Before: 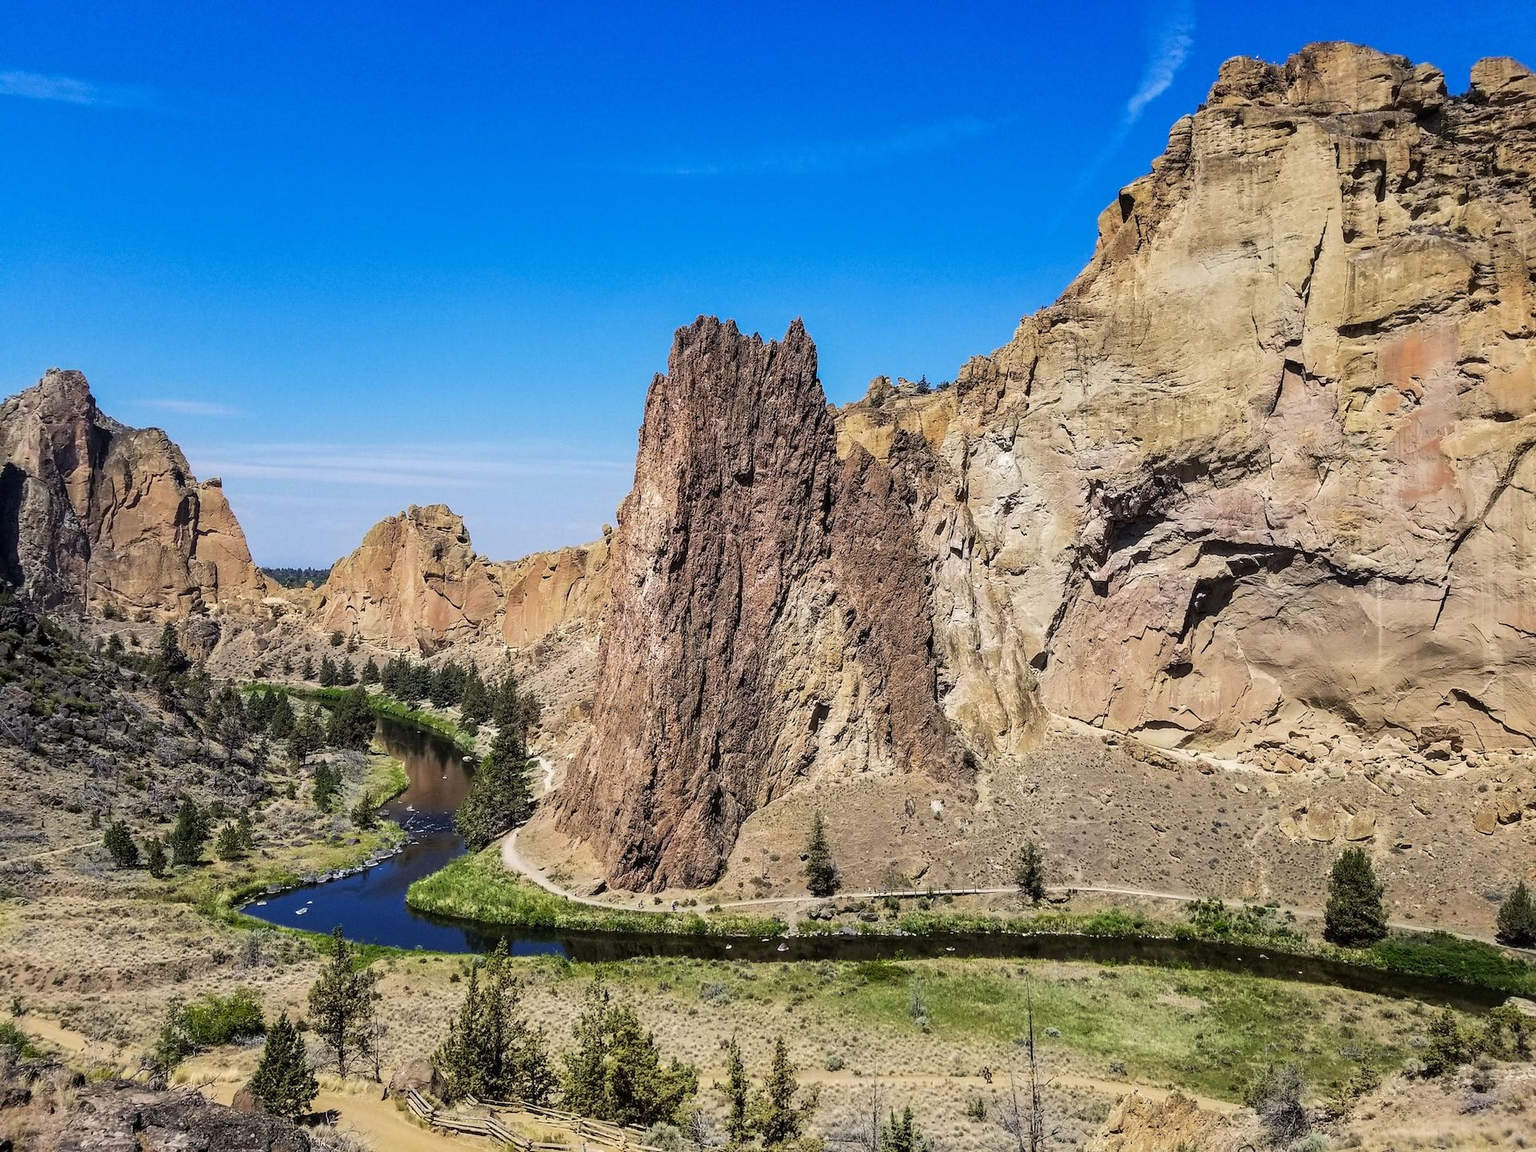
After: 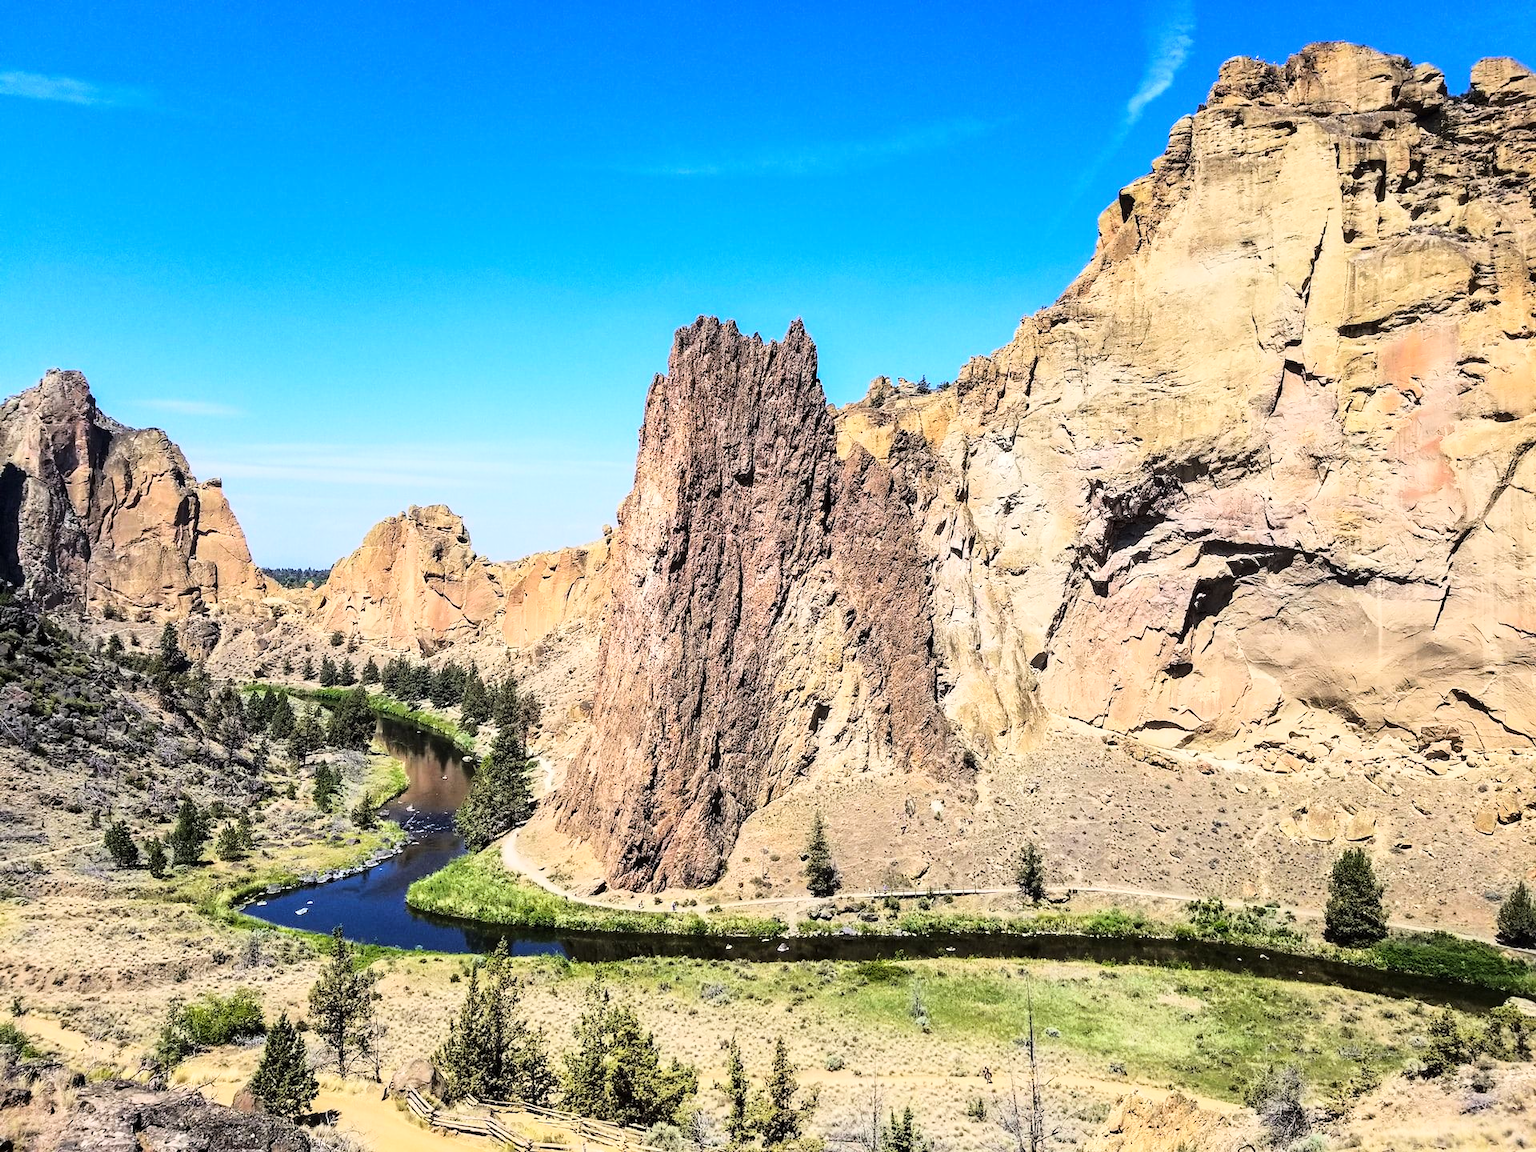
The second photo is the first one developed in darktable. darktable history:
base curve: curves: ch0 [(0, 0) (0.028, 0.03) (0.121, 0.232) (0.46, 0.748) (0.859, 0.968) (1, 1)]
exposure: exposure 0.127 EV, compensate highlight preservation false
